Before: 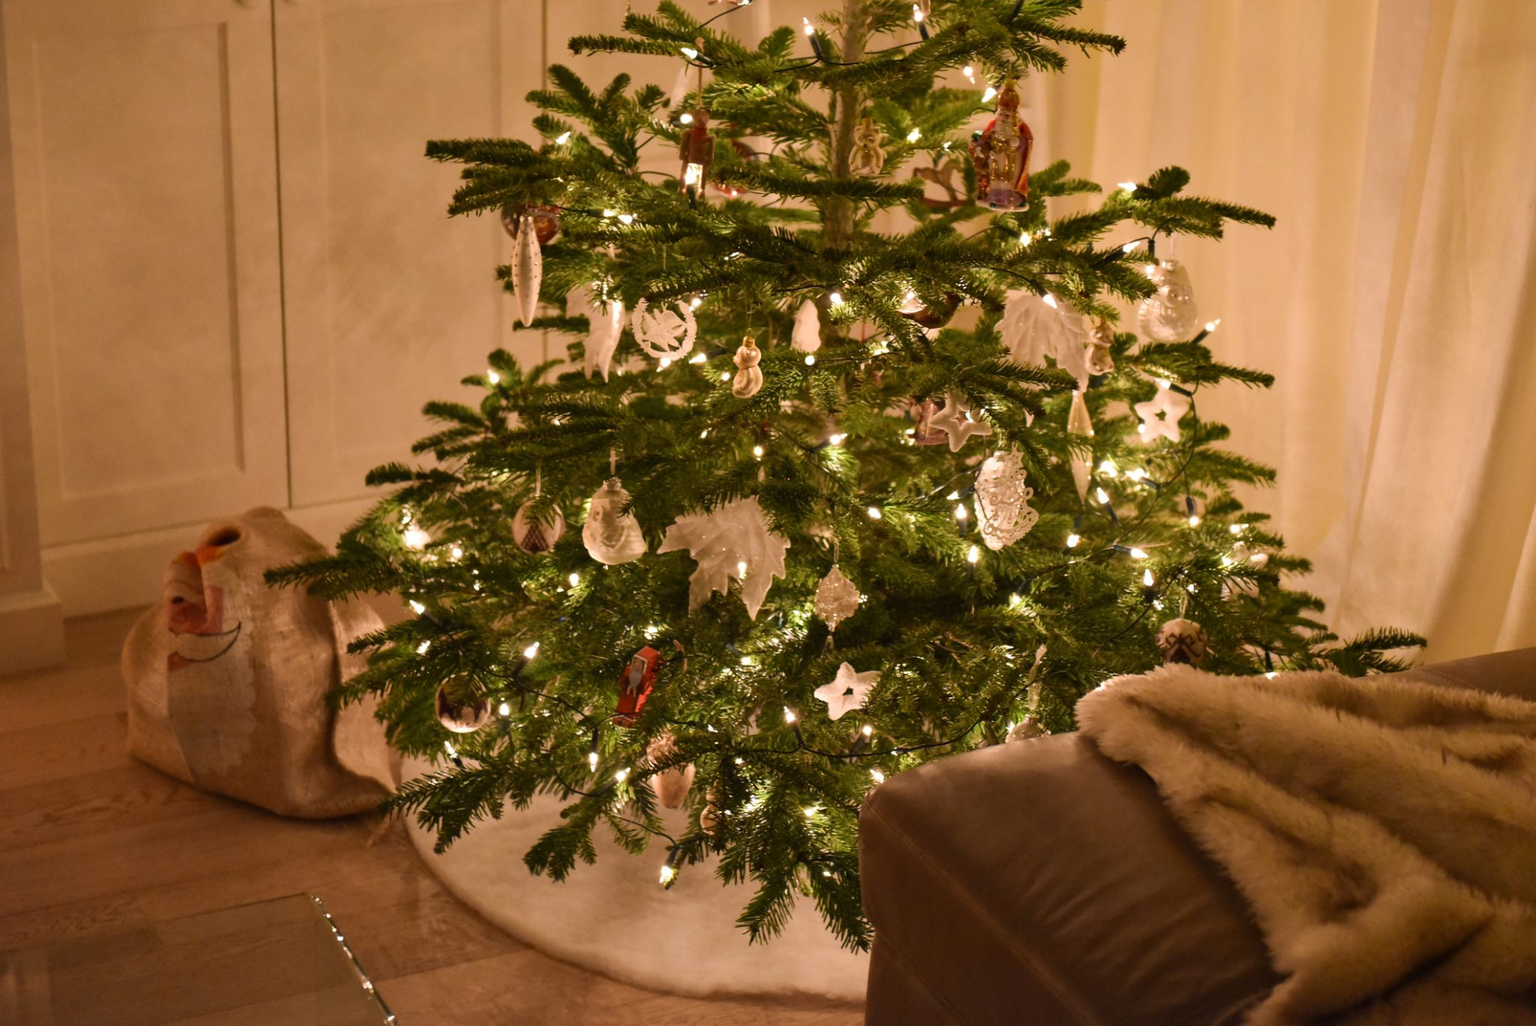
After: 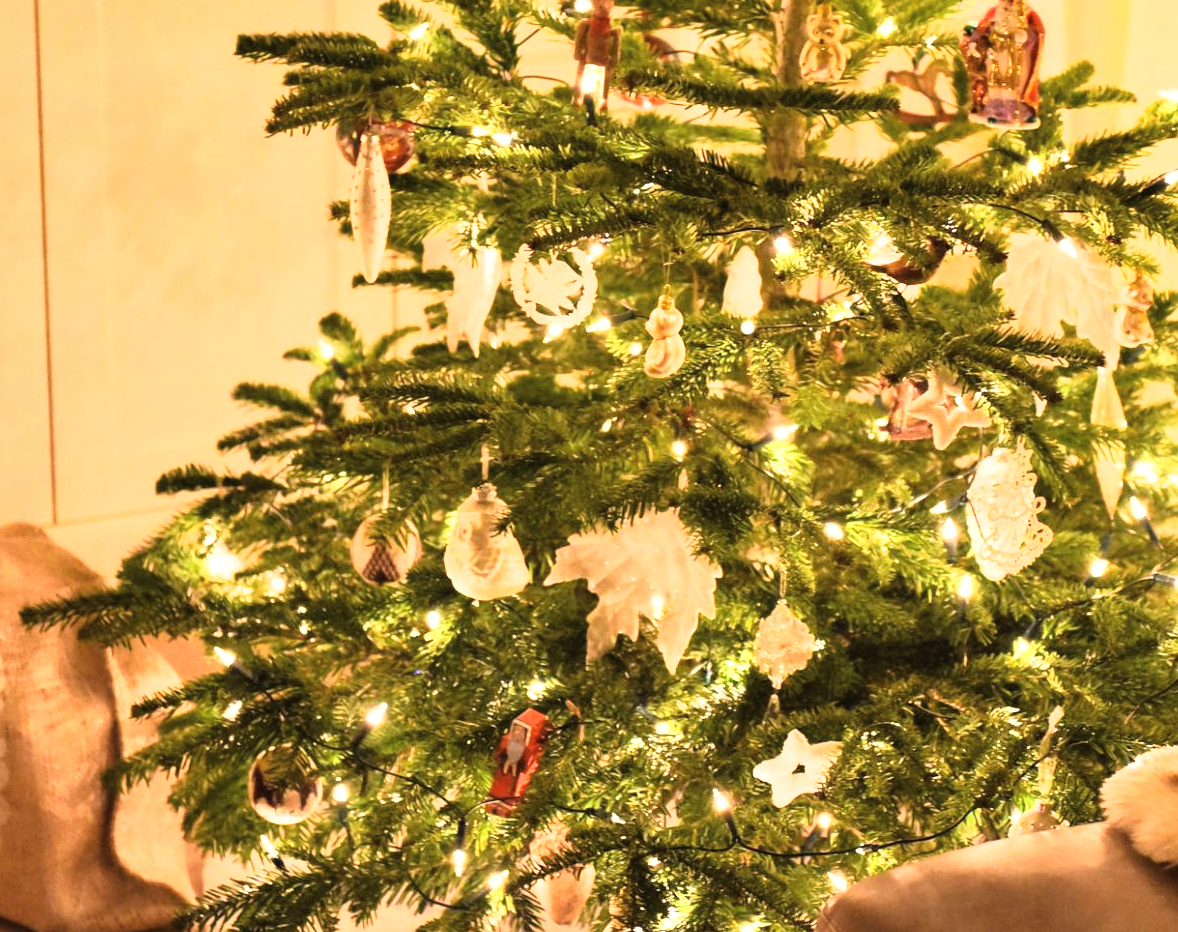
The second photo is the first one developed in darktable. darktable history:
crop: left 16.254%, top 11.232%, right 26.194%, bottom 20.593%
exposure: black level correction -0.002, exposure 0.537 EV, compensate exposure bias true, compensate highlight preservation false
base curve: curves: ch0 [(0, 0) (0.012, 0.01) (0.073, 0.168) (0.31, 0.711) (0.645, 0.957) (1, 1)], exposure shift 0.576
